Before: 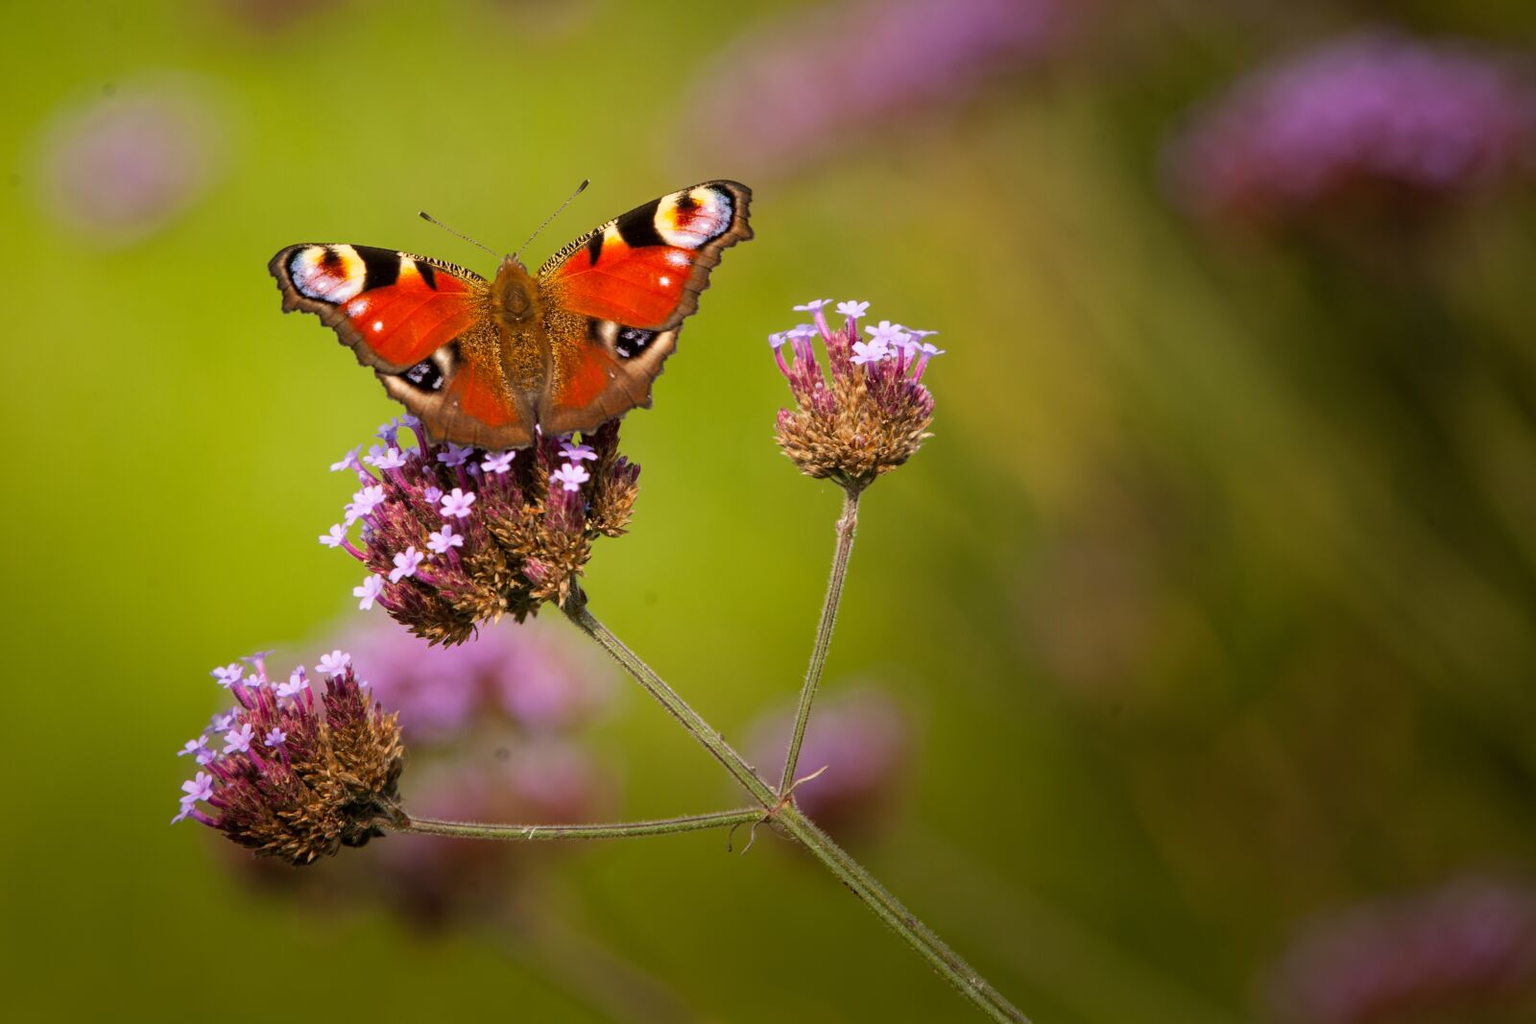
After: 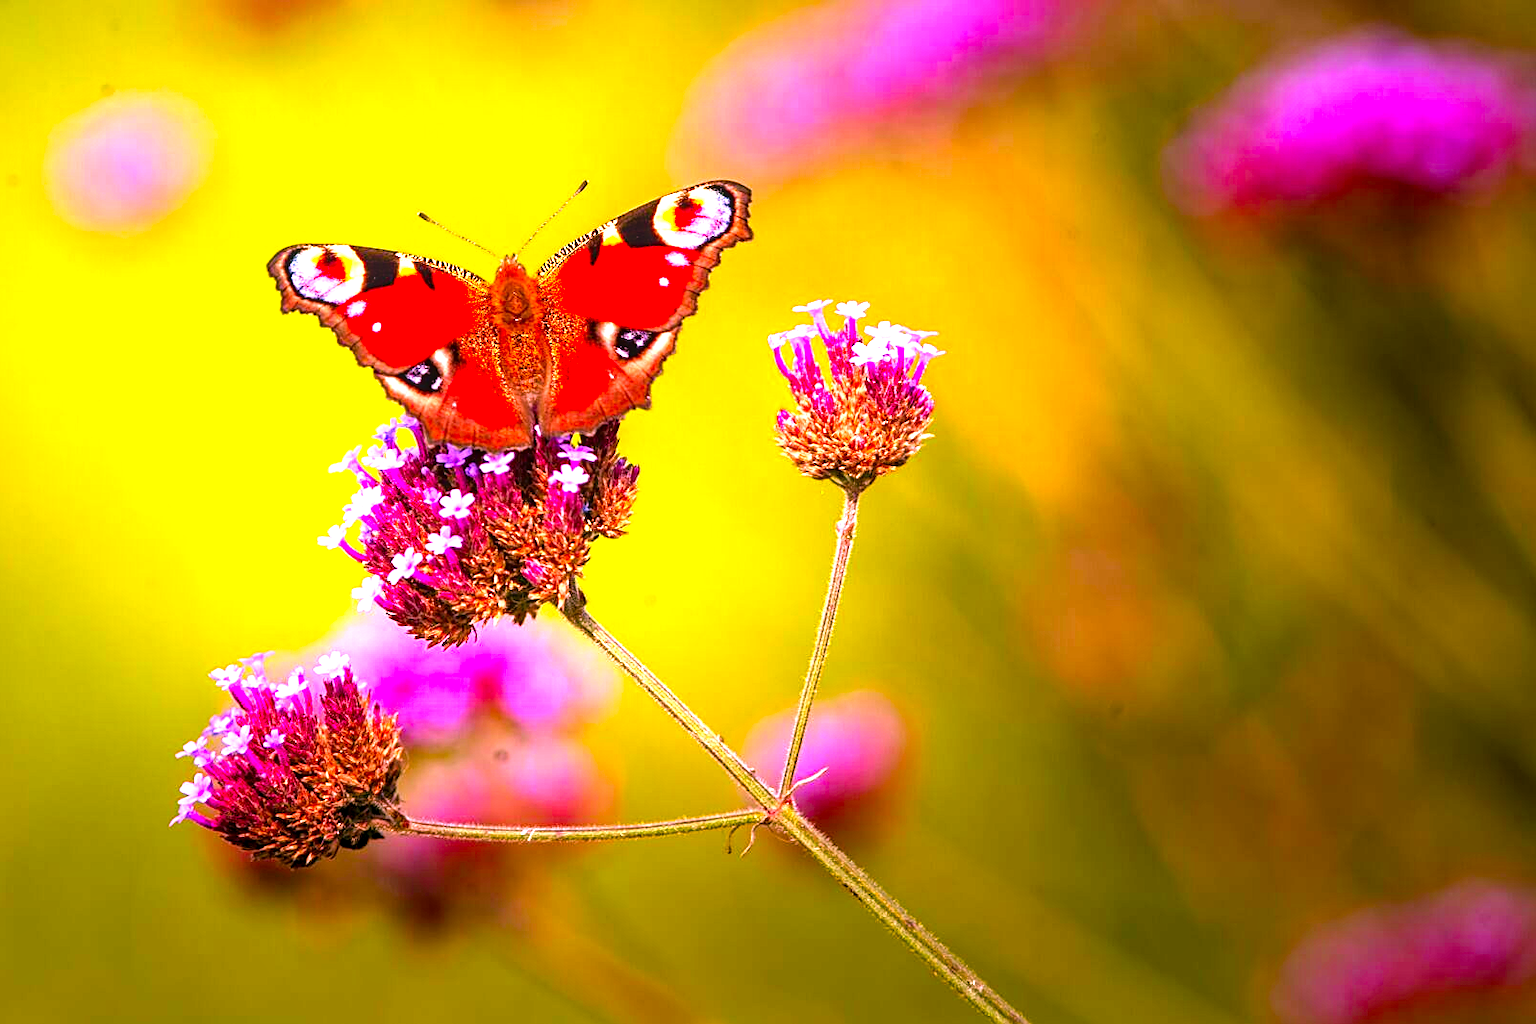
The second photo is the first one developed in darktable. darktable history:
haze removal: compatibility mode true, adaptive false
local contrast: on, module defaults
tone equalizer: -8 EV -0.385 EV, -7 EV -0.371 EV, -6 EV -0.356 EV, -5 EV -0.26 EV, -3 EV 0.244 EV, -2 EV 0.361 EV, -1 EV 0.367 EV, +0 EV 0.442 EV
contrast brightness saturation: contrast 0.033, brightness -0.031
sharpen: on, module defaults
exposure: exposure 1.135 EV, compensate highlight preservation false
color correction: highlights a* 18.81, highlights b* -11.91, saturation 1.68
crop: left 0.169%
